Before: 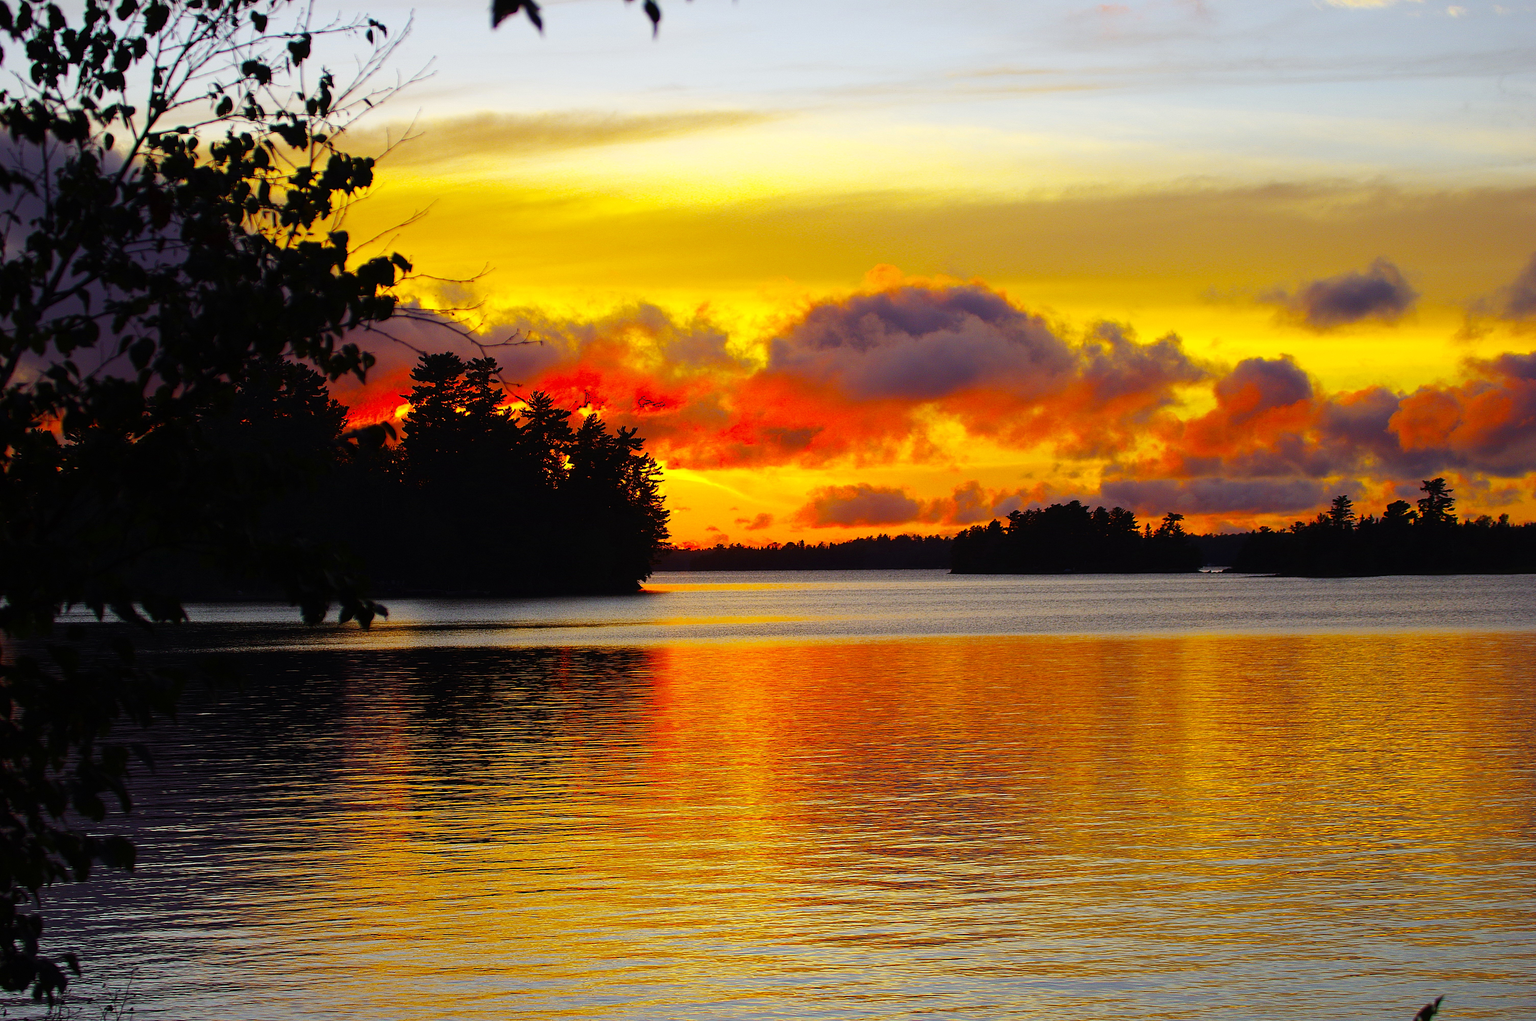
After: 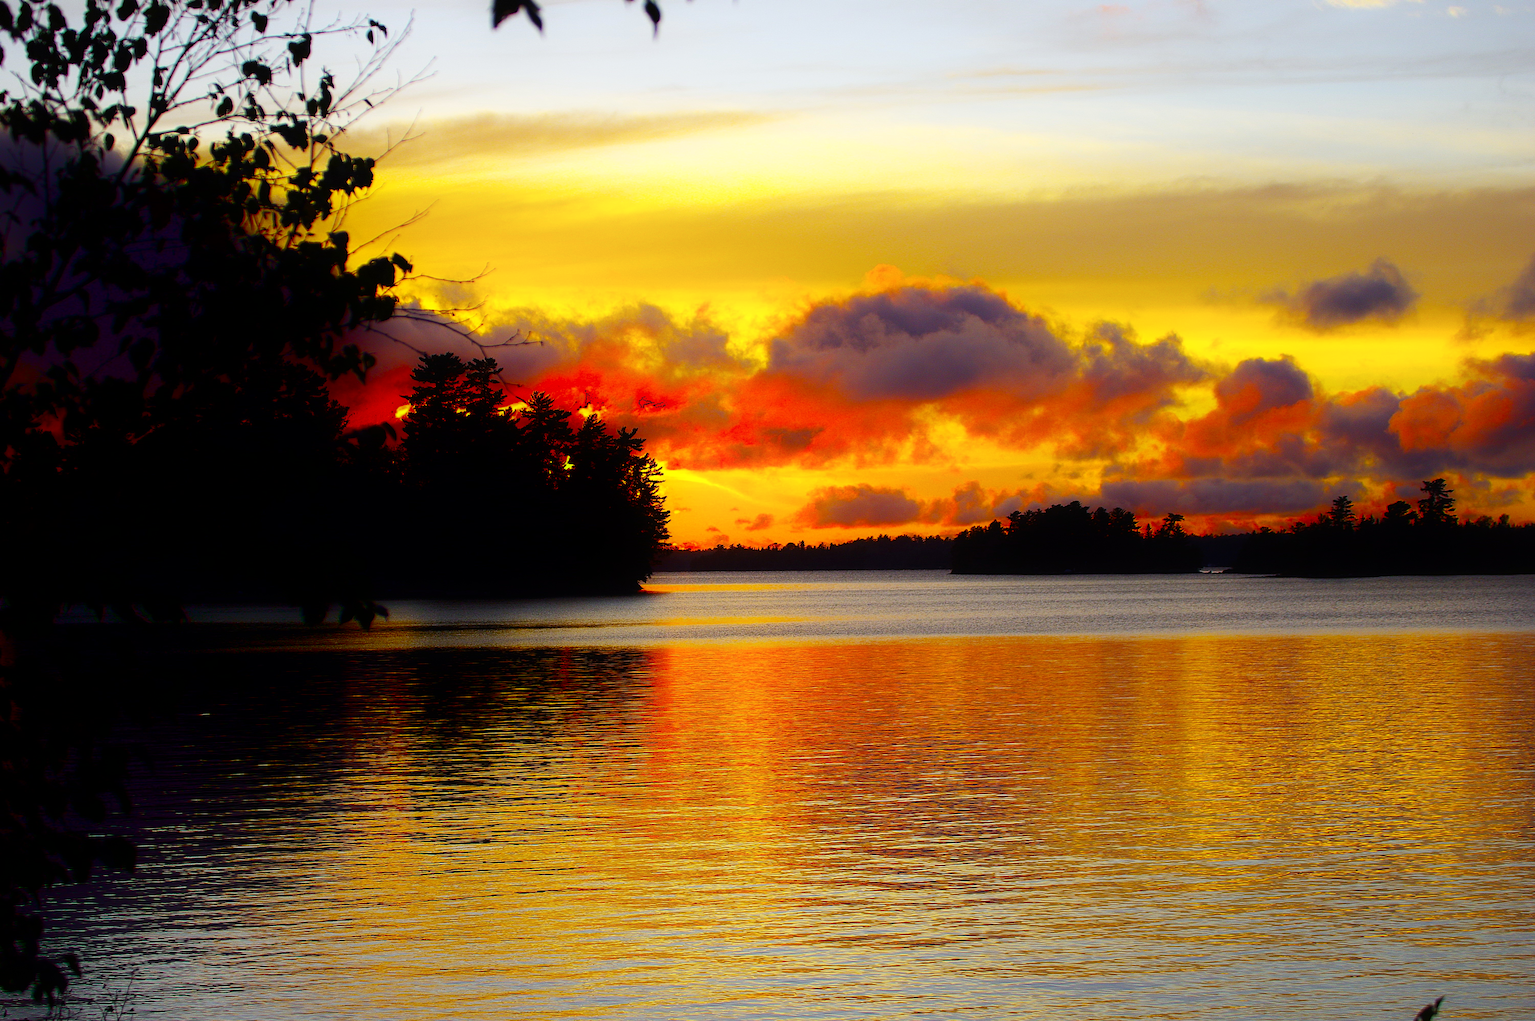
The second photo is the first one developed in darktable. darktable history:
shadows and highlights: shadows -68.95, highlights 35.51, soften with gaussian
